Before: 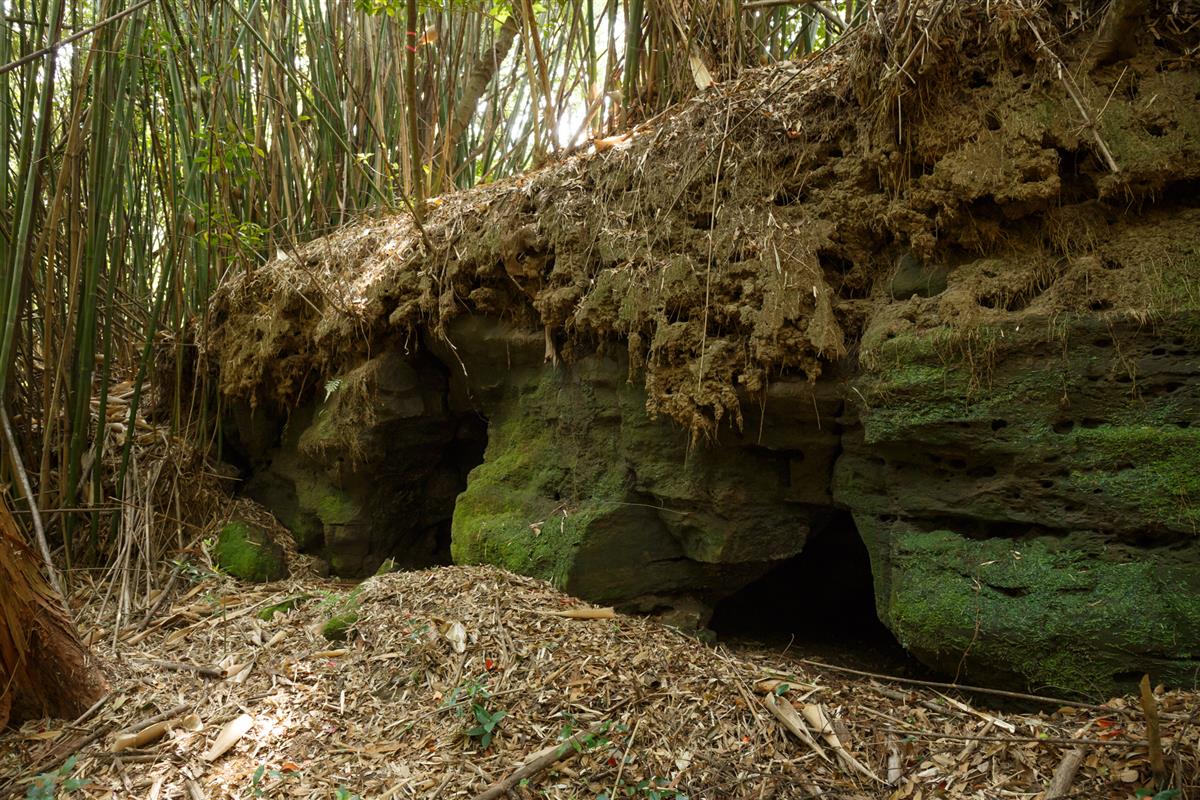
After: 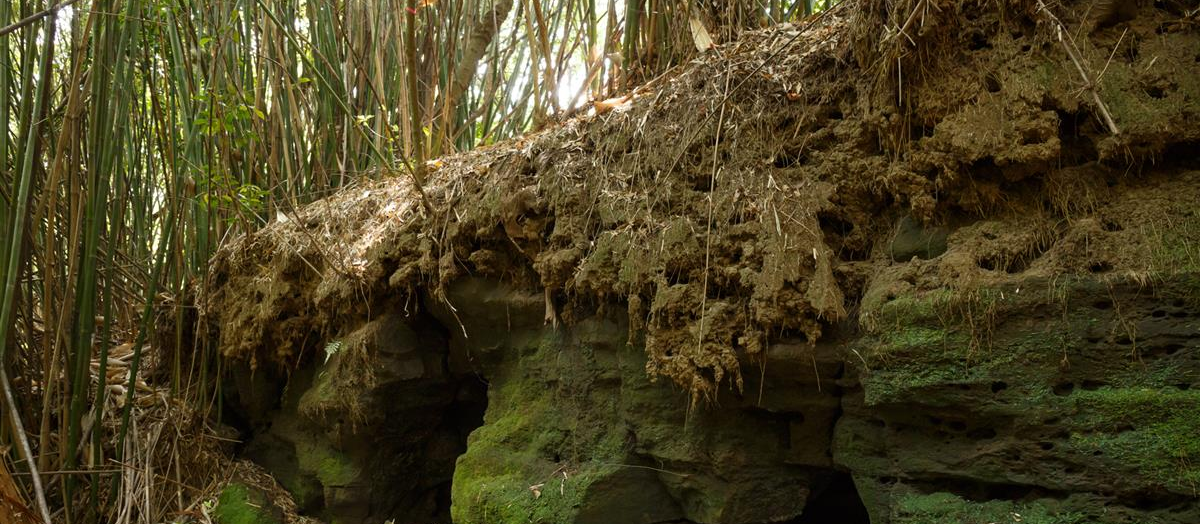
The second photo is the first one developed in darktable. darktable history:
crop and rotate: top 4.794%, bottom 29.629%
